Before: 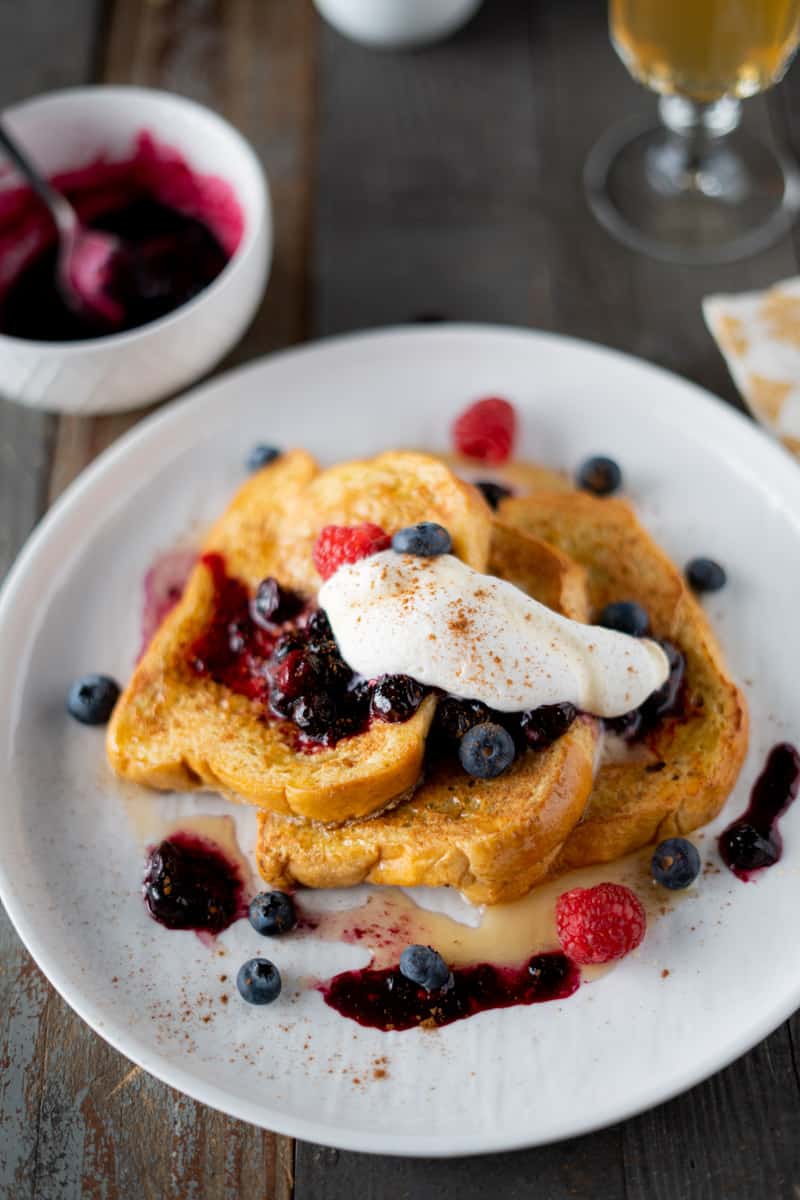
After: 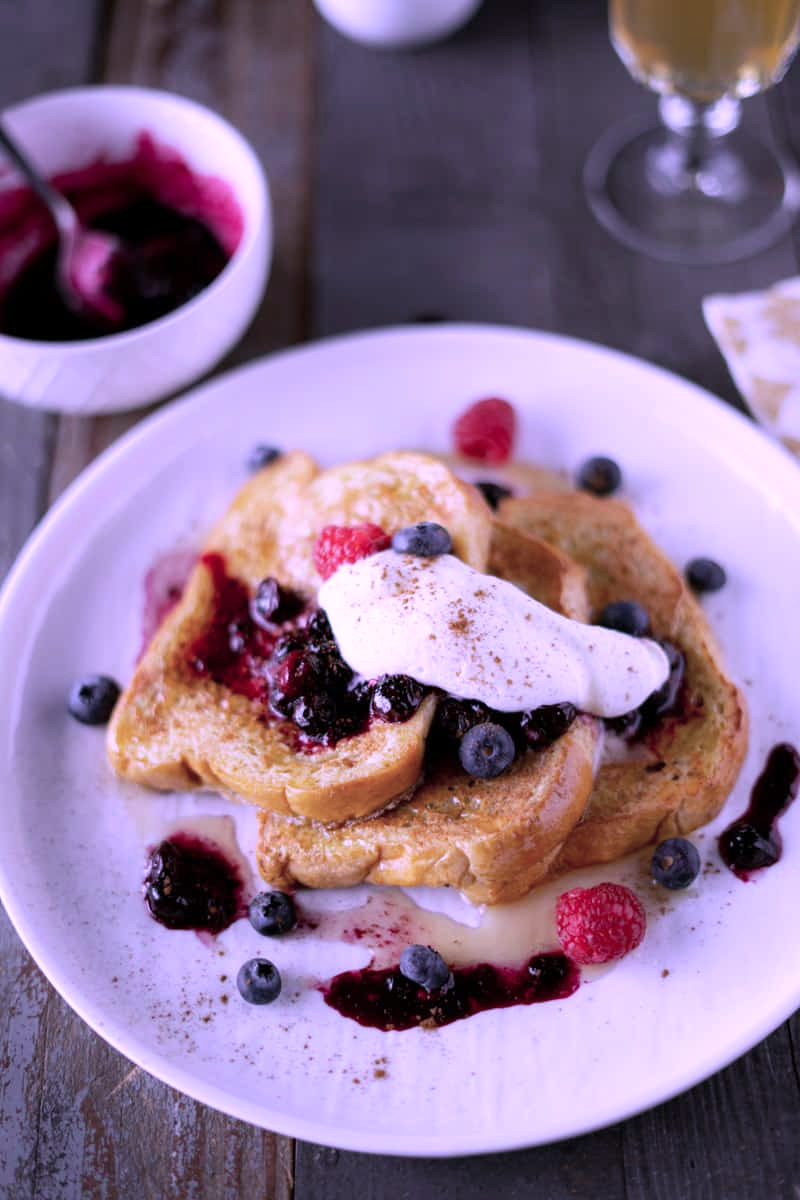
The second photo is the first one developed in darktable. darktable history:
white balance: red 0.98, blue 1.61
color contrast: blue-yellow contrast 0.62
